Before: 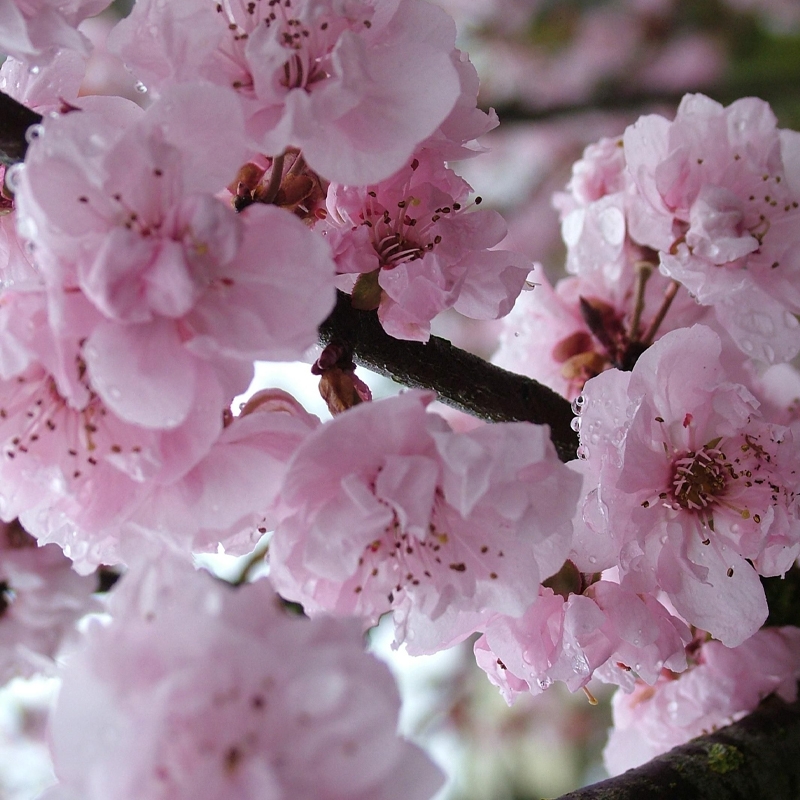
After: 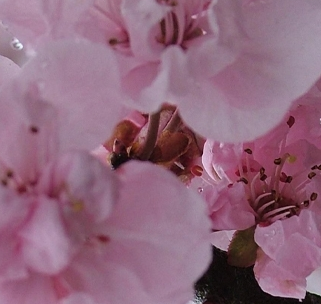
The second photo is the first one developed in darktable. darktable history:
crop: left 15.534%, top 5.428%, right 44.246%, bottom 56.476%
